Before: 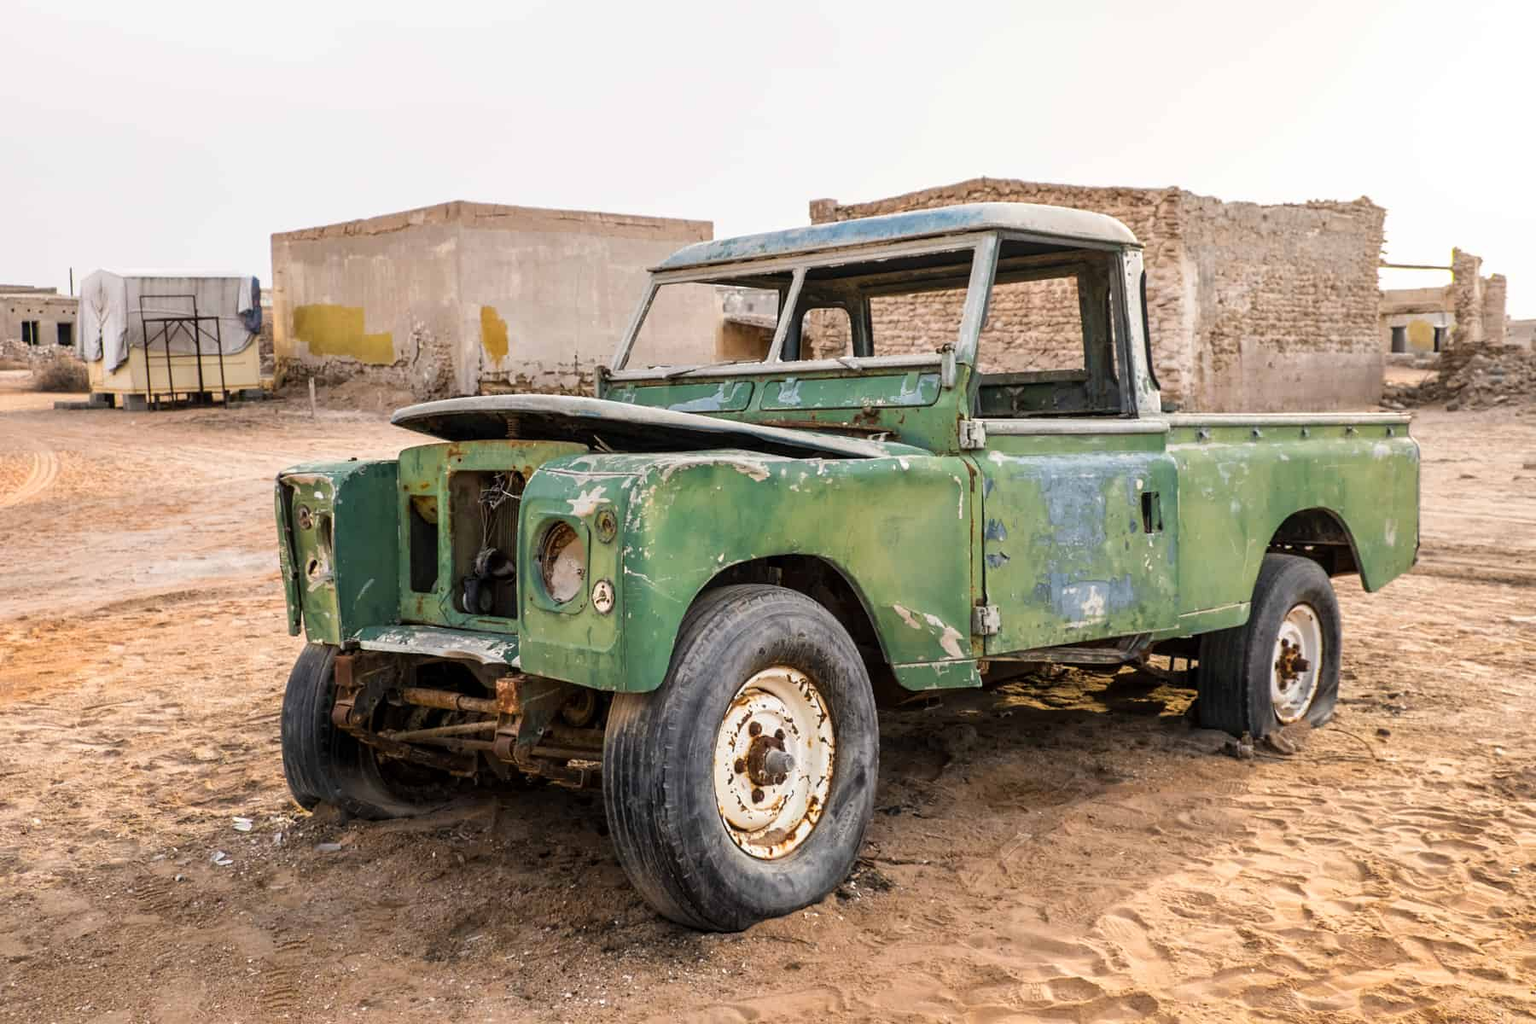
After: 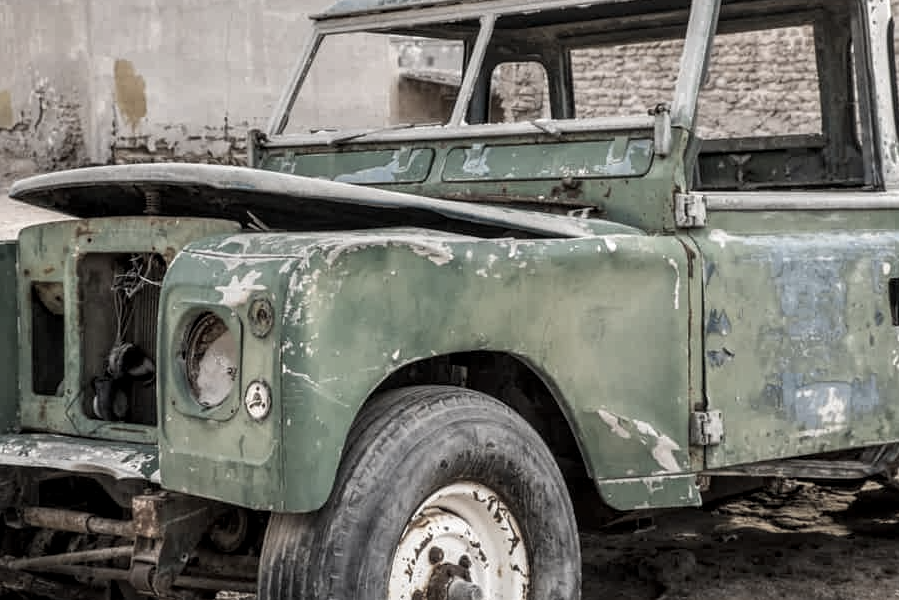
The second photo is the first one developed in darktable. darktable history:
crop: left 25%, top 25%, right 25%, bottom 25%
local contrast: on, module defaults
color zones: curves: ch1 [(0.238, 0.163) (0.476, 0.2) (0.733, 0.322) (0.848, 0.134)]
